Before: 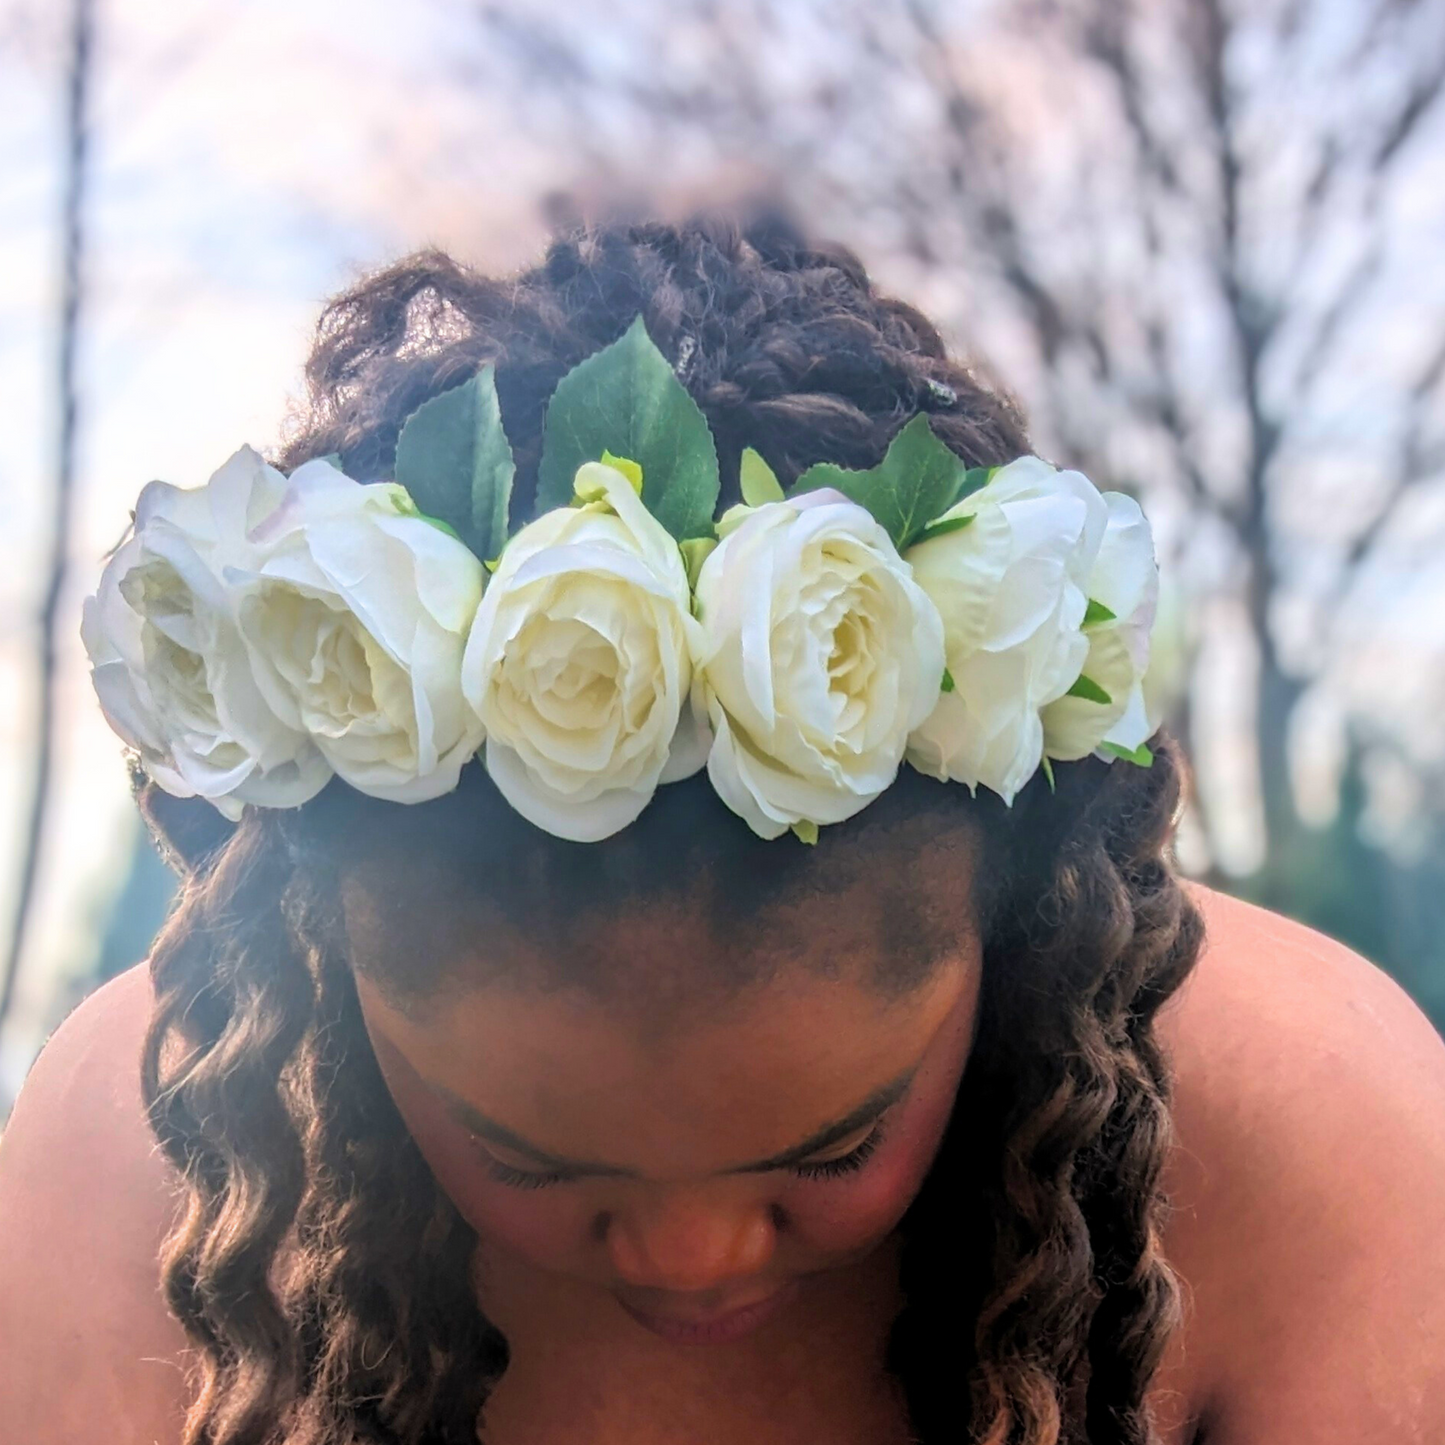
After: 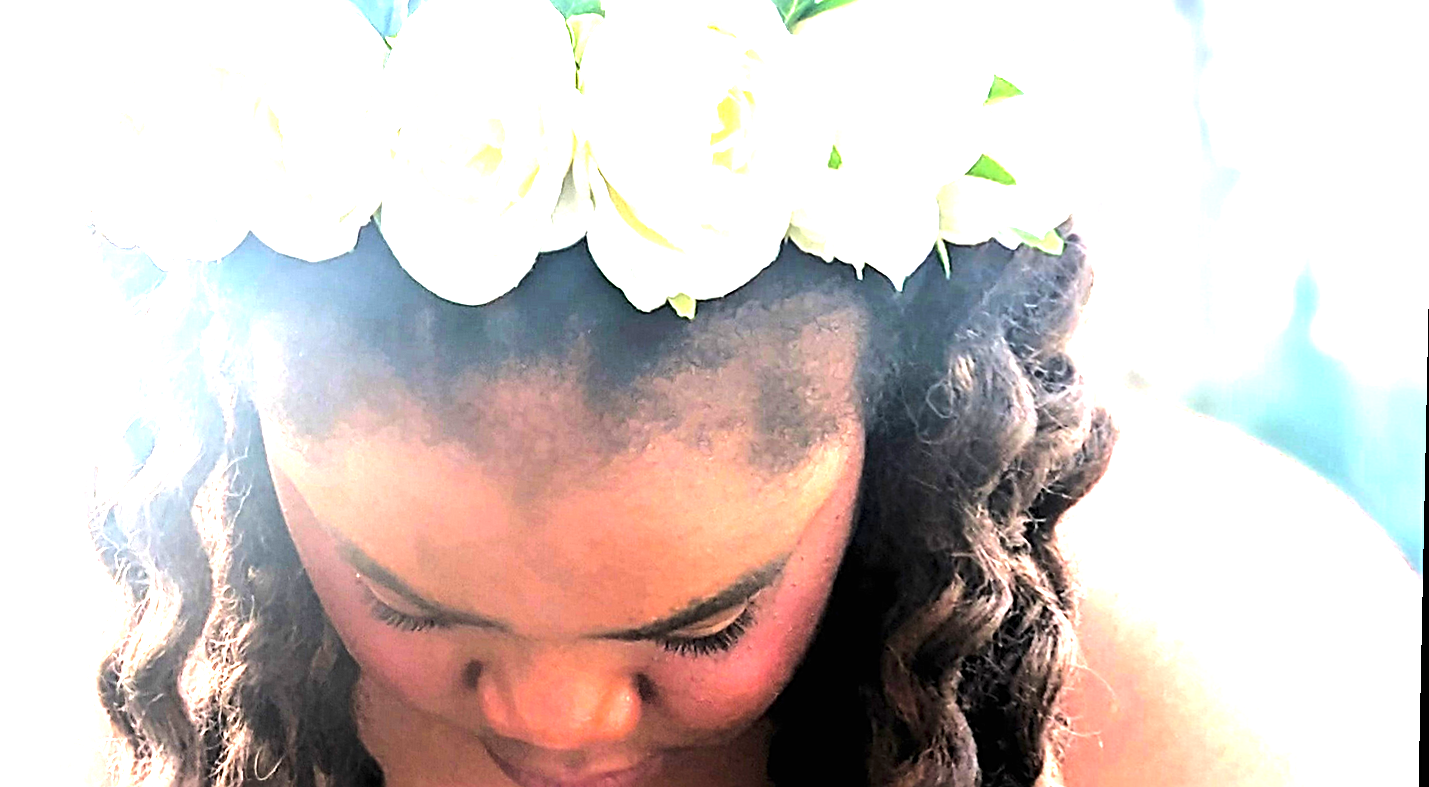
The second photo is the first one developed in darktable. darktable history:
tone equalizer: -8 EV -0.75 EV, -7 EV -0.7 EV, -6 EV -0.6 EV, -5 EV -0.4 EV, -3 EV 0.4 EV, -2 EV 0.6 EV, -1 EV 0.7 EV, +0 EV 0.75 EV, edges refinement/feathering 500, mask exposure compensation -1.57 EV, preserve details no
rgb levels: preserve colors max RGB
crop and rotate: top 36.435%
sharpen: radius 2.531, amount 0.628
exposure: black level correction 0, exposure 2 EV, compensate highlight preservation false
rotate and perspective: rotation 1.69°, lens shift (vertical) -0.023, lens shift (horizontal) -0.291, crop left 0.025, crop right 0.988, crop top 0.092, crop bottom 0.842
